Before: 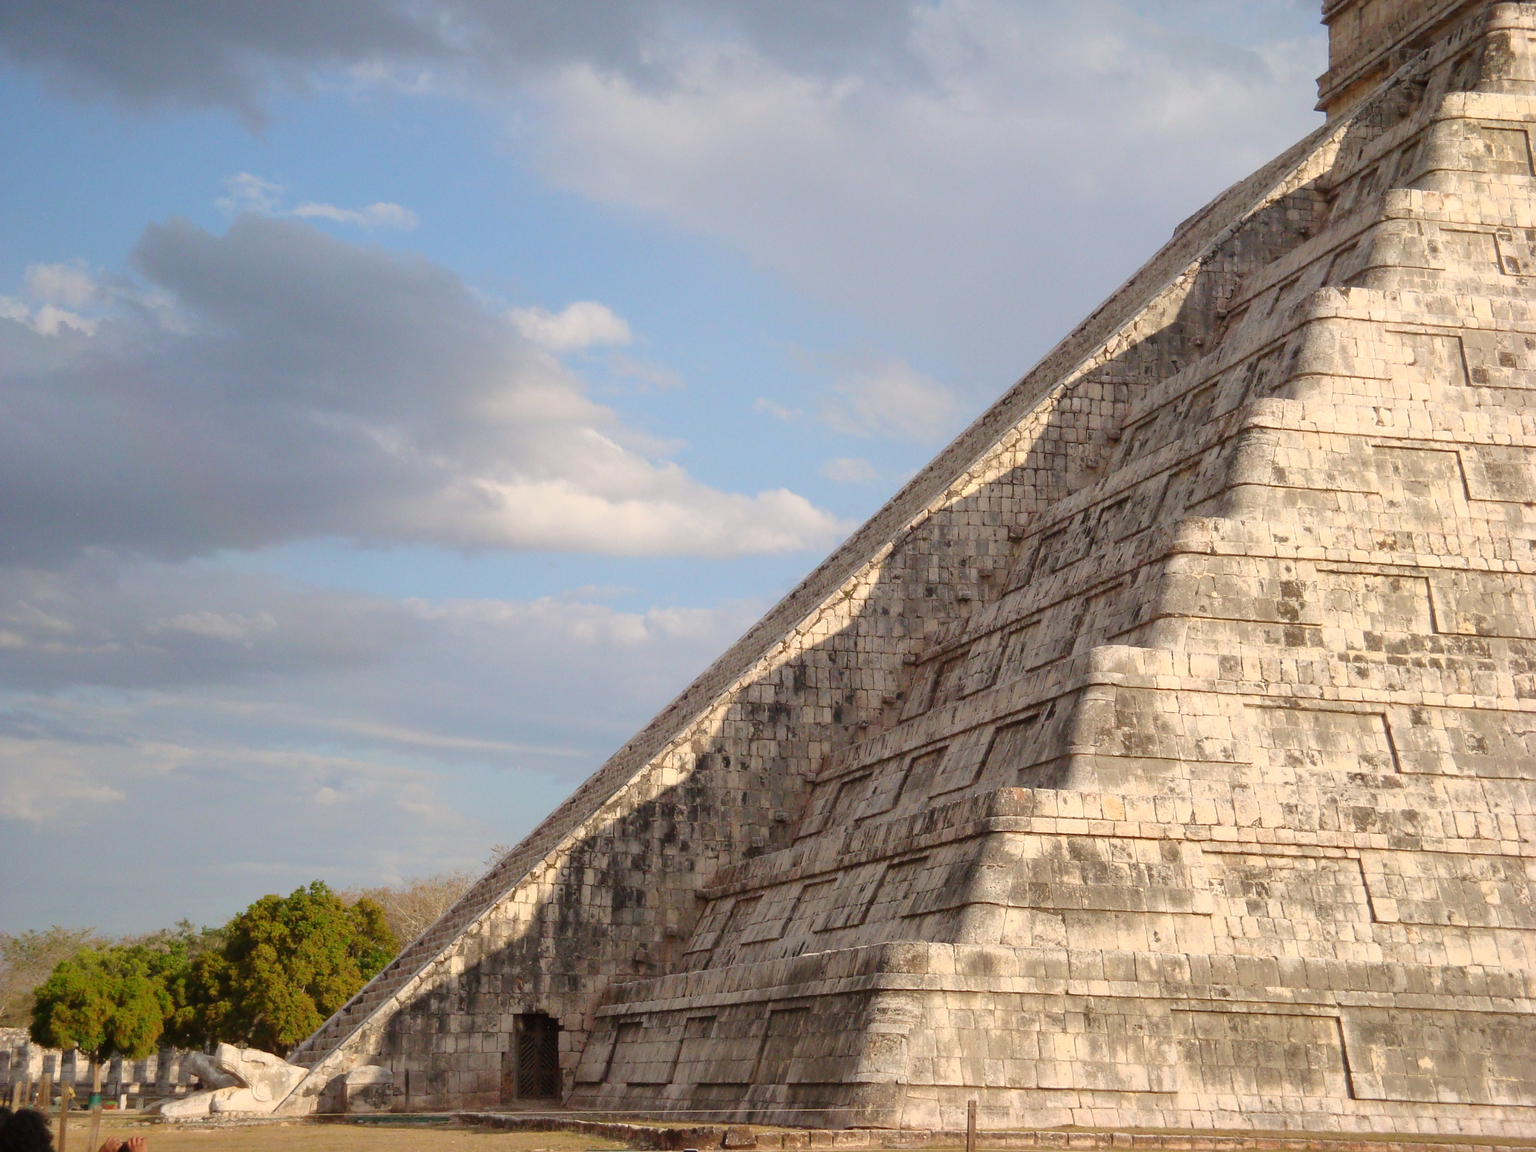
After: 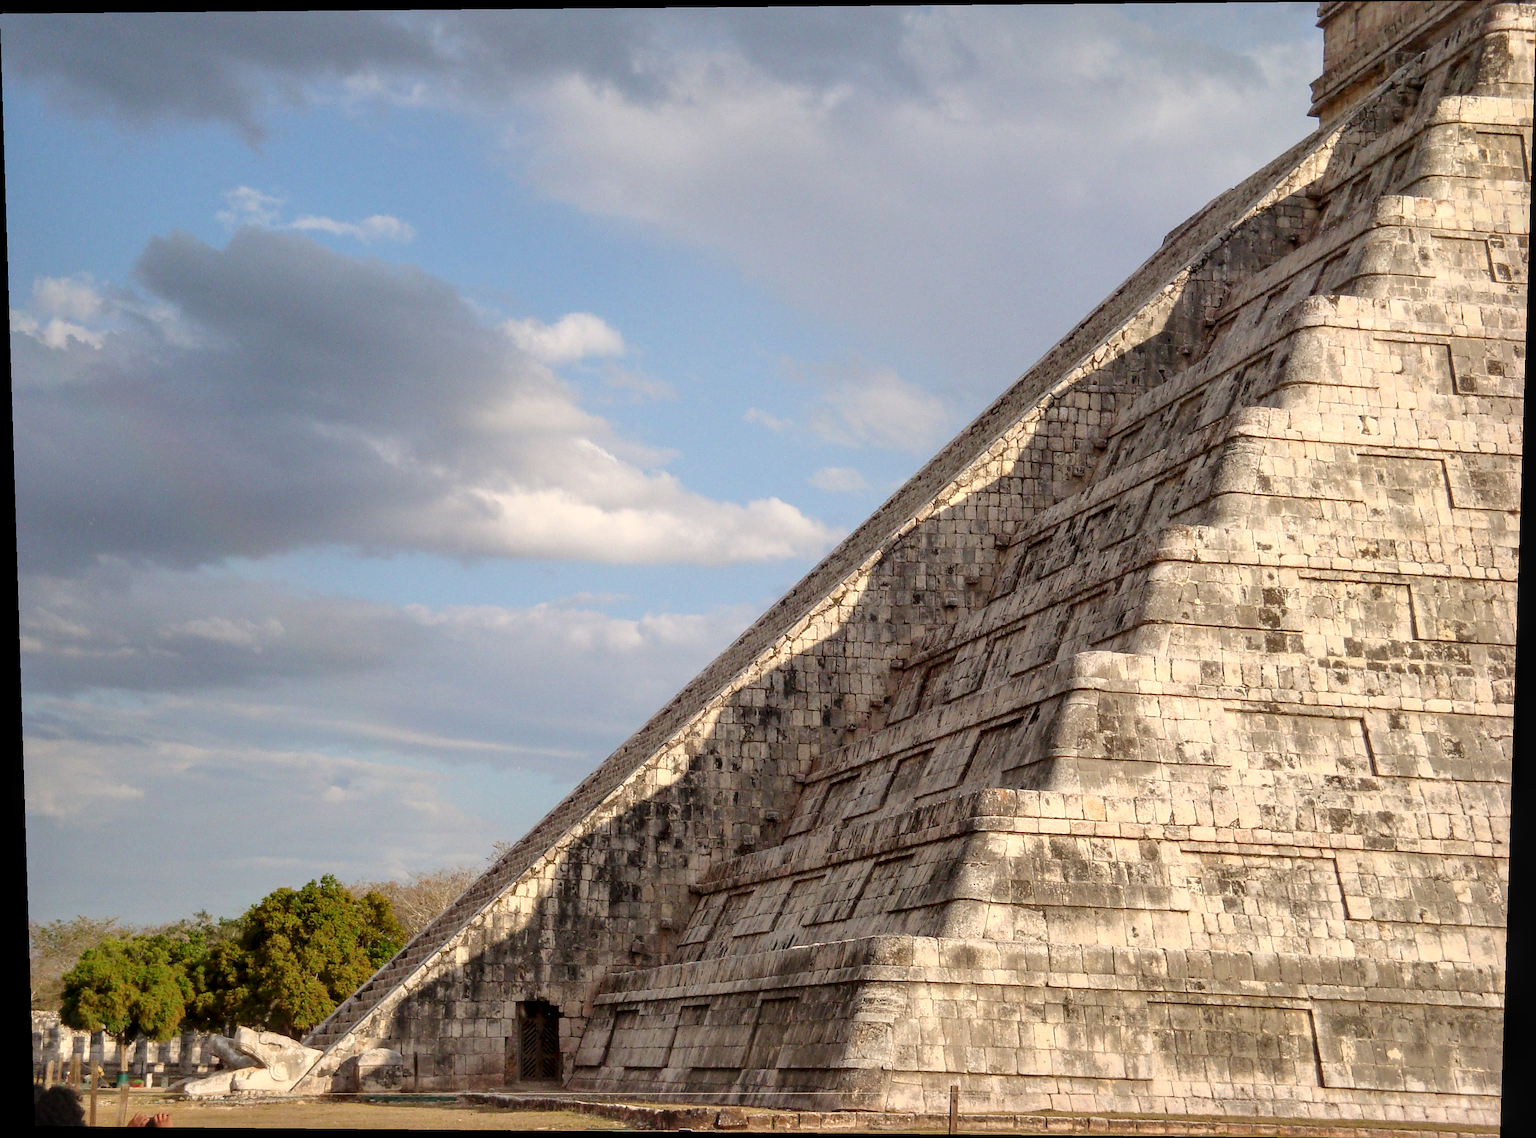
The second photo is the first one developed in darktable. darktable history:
sharpen: radius 1.458, amount 0.398, threshold 1.271
rotate and perspective: lens shift (vertical) 0.048, lens shift (horizontal) -0.024, automatic cropping off
local contrast: detail 142%
